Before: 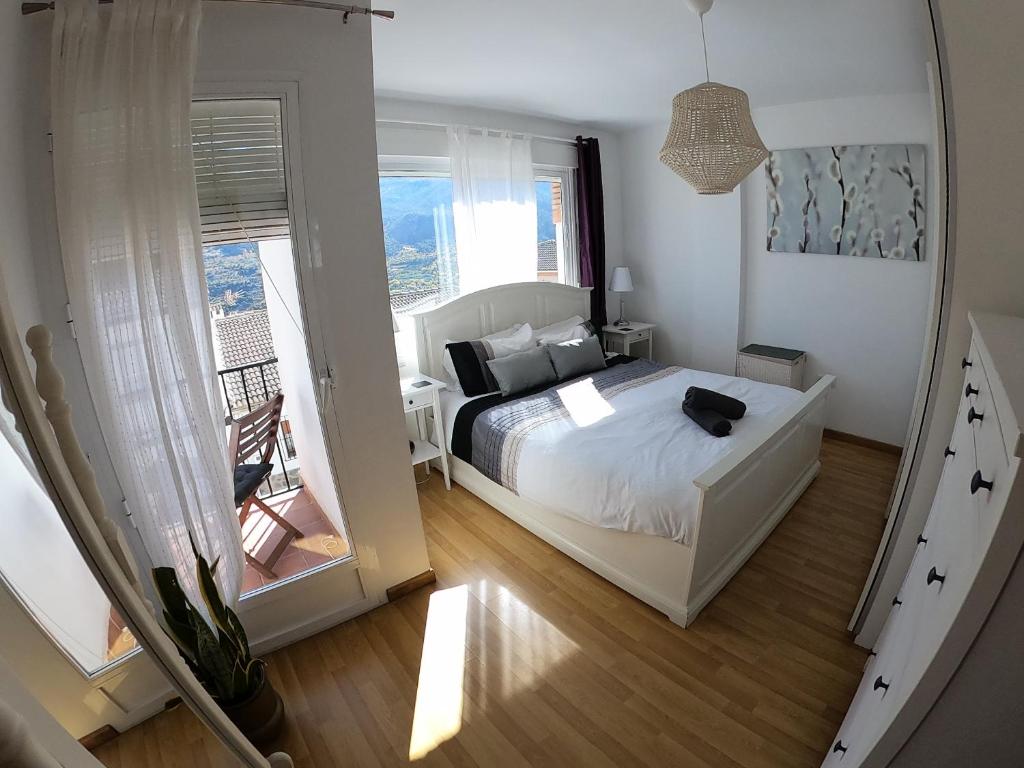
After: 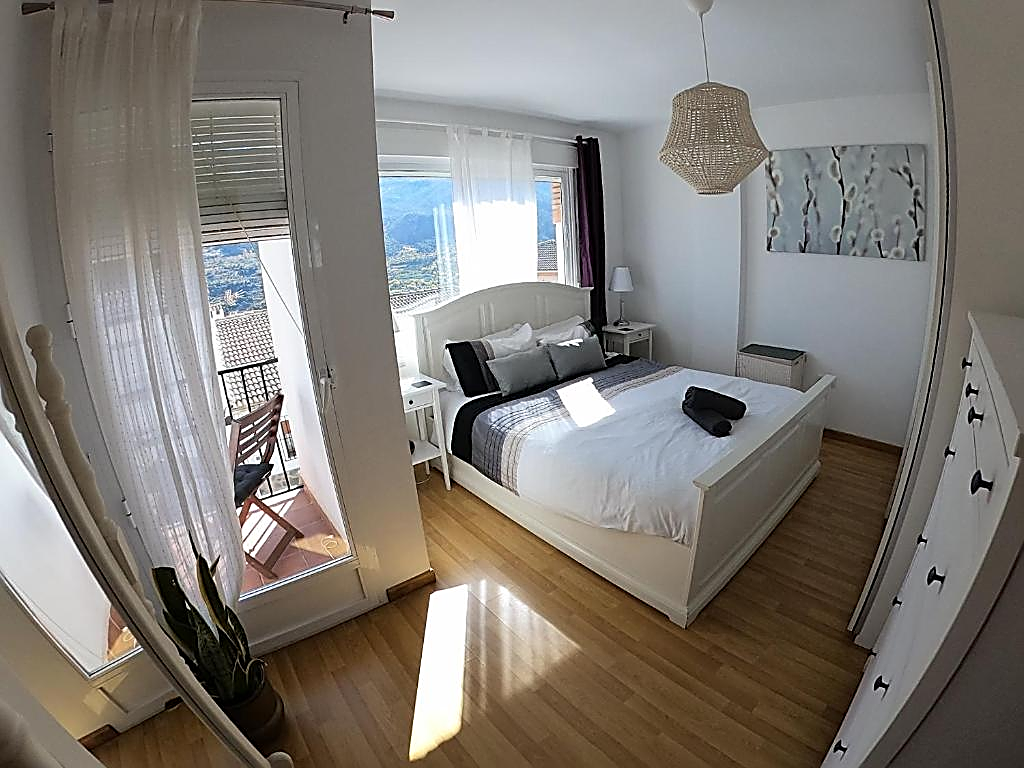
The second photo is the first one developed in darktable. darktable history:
sharpen: amount 1.001
